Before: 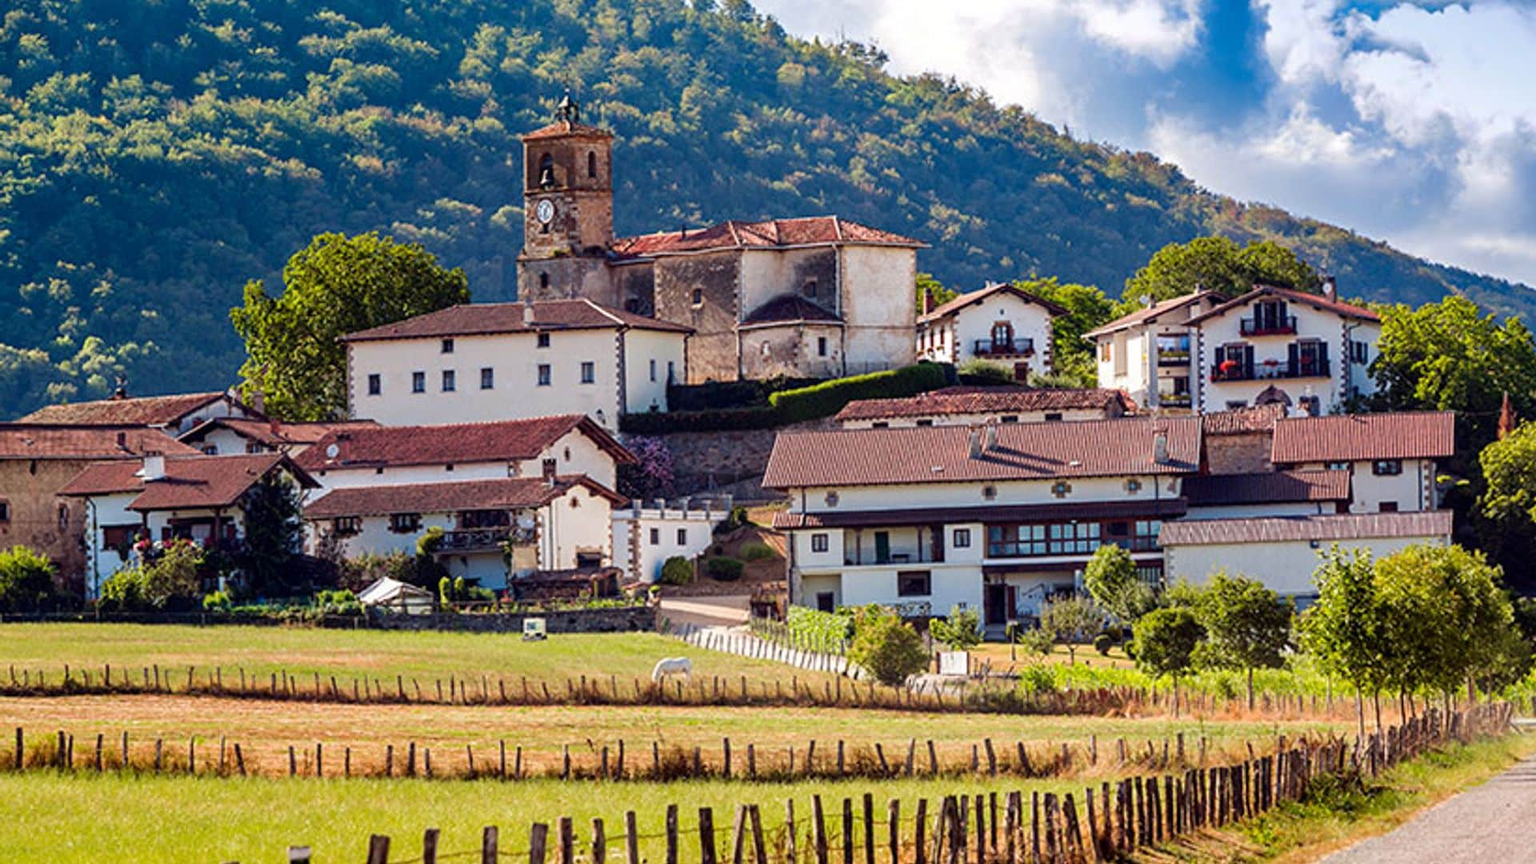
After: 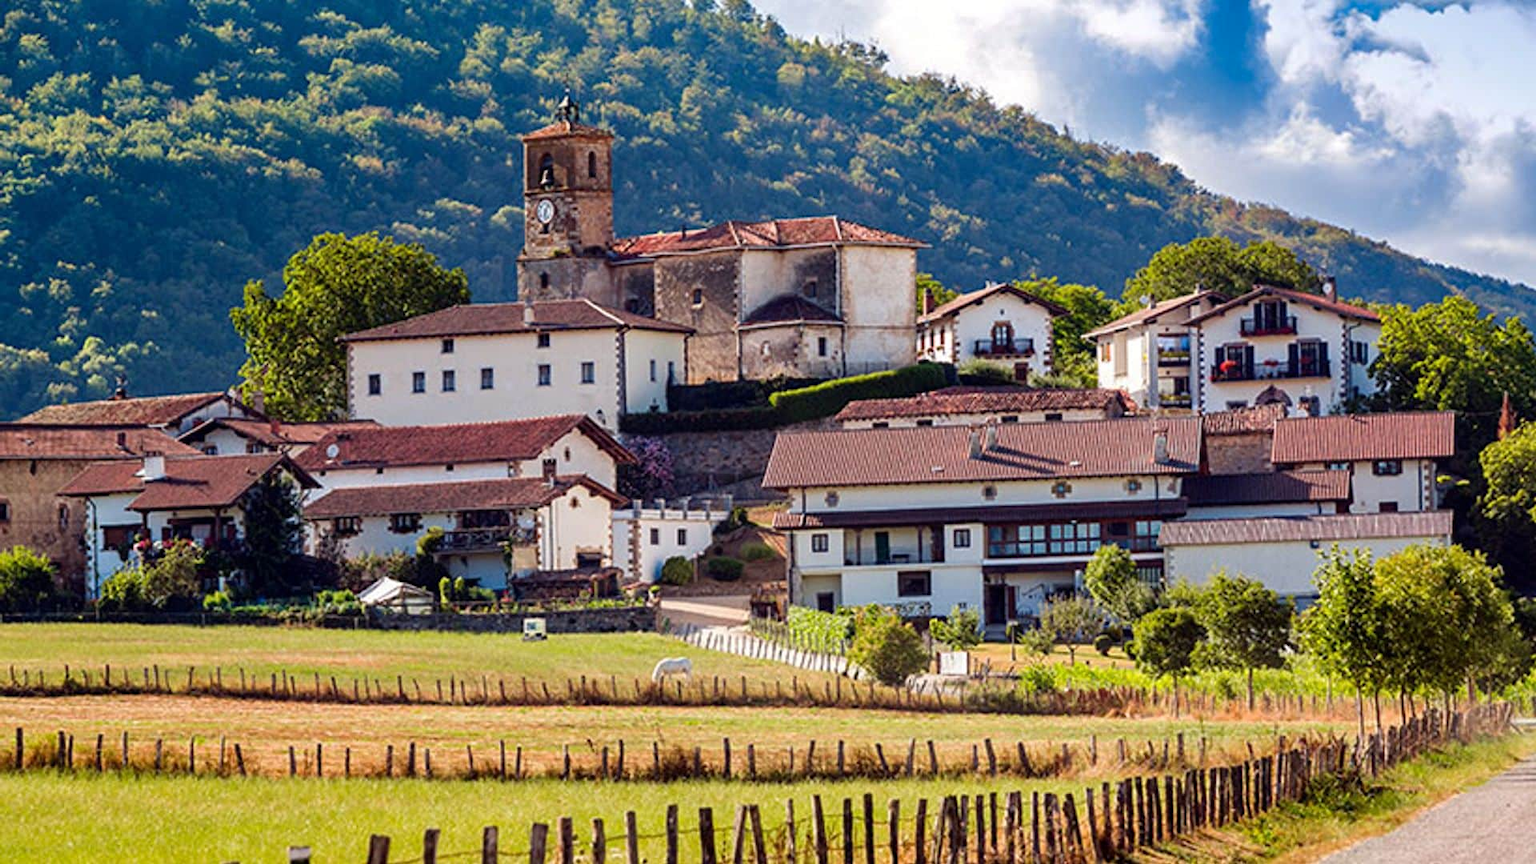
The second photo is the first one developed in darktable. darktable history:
shadows and highlights: shadows 2.33, highlights -18.89, highlights color adjustment 39.7%, soften with gaussian
